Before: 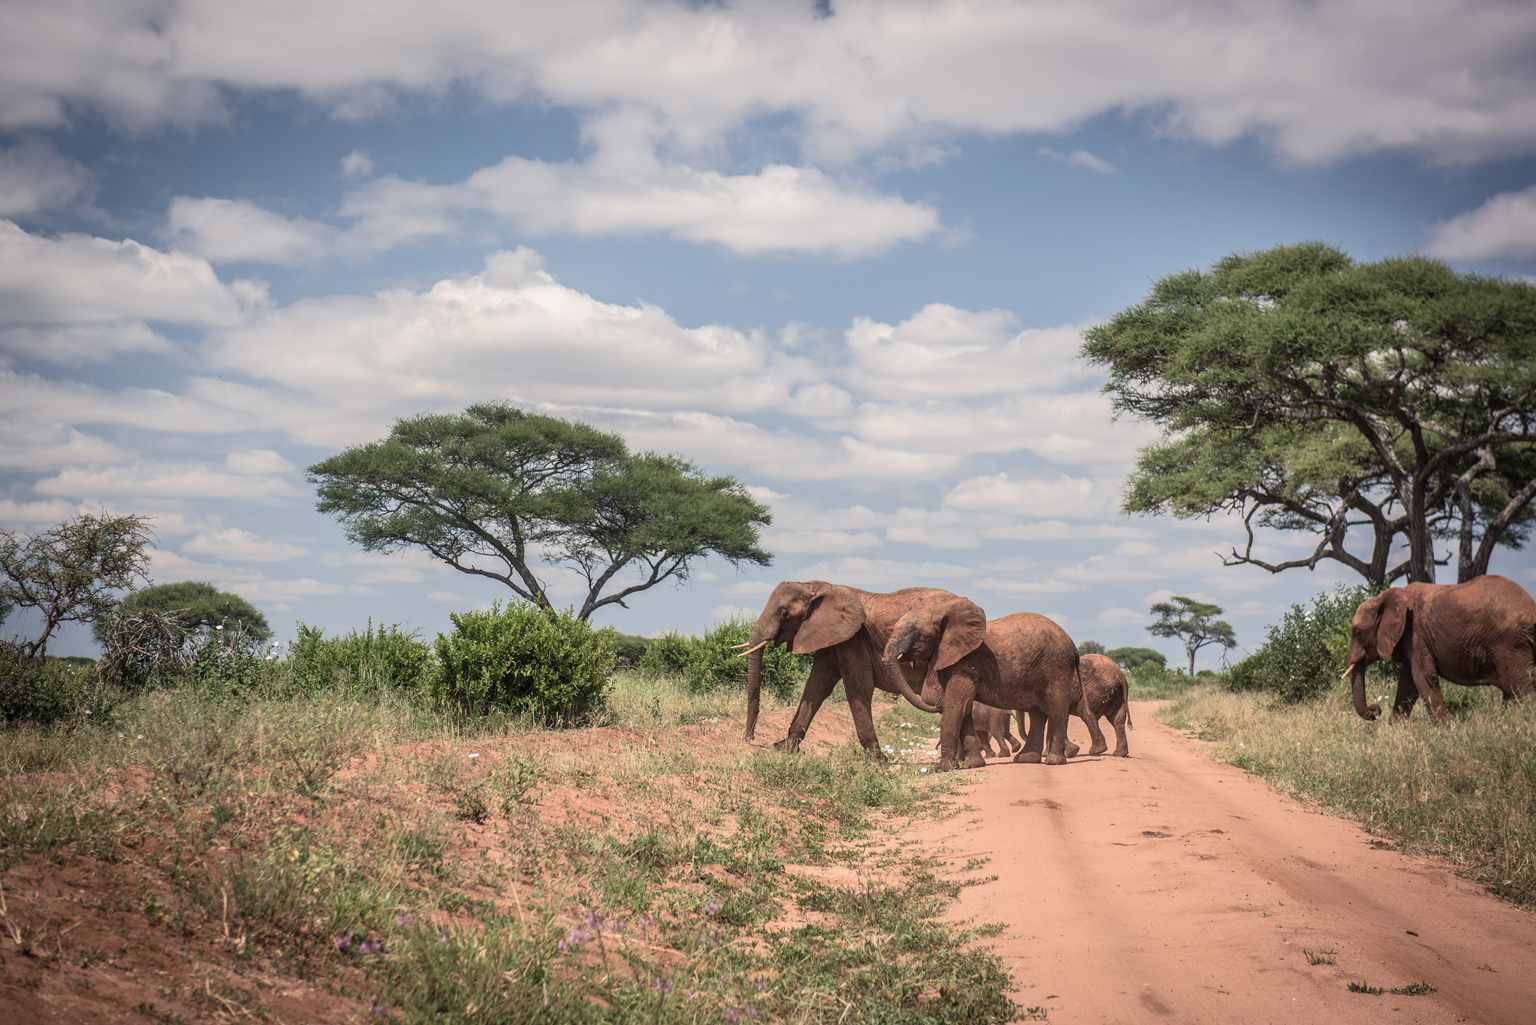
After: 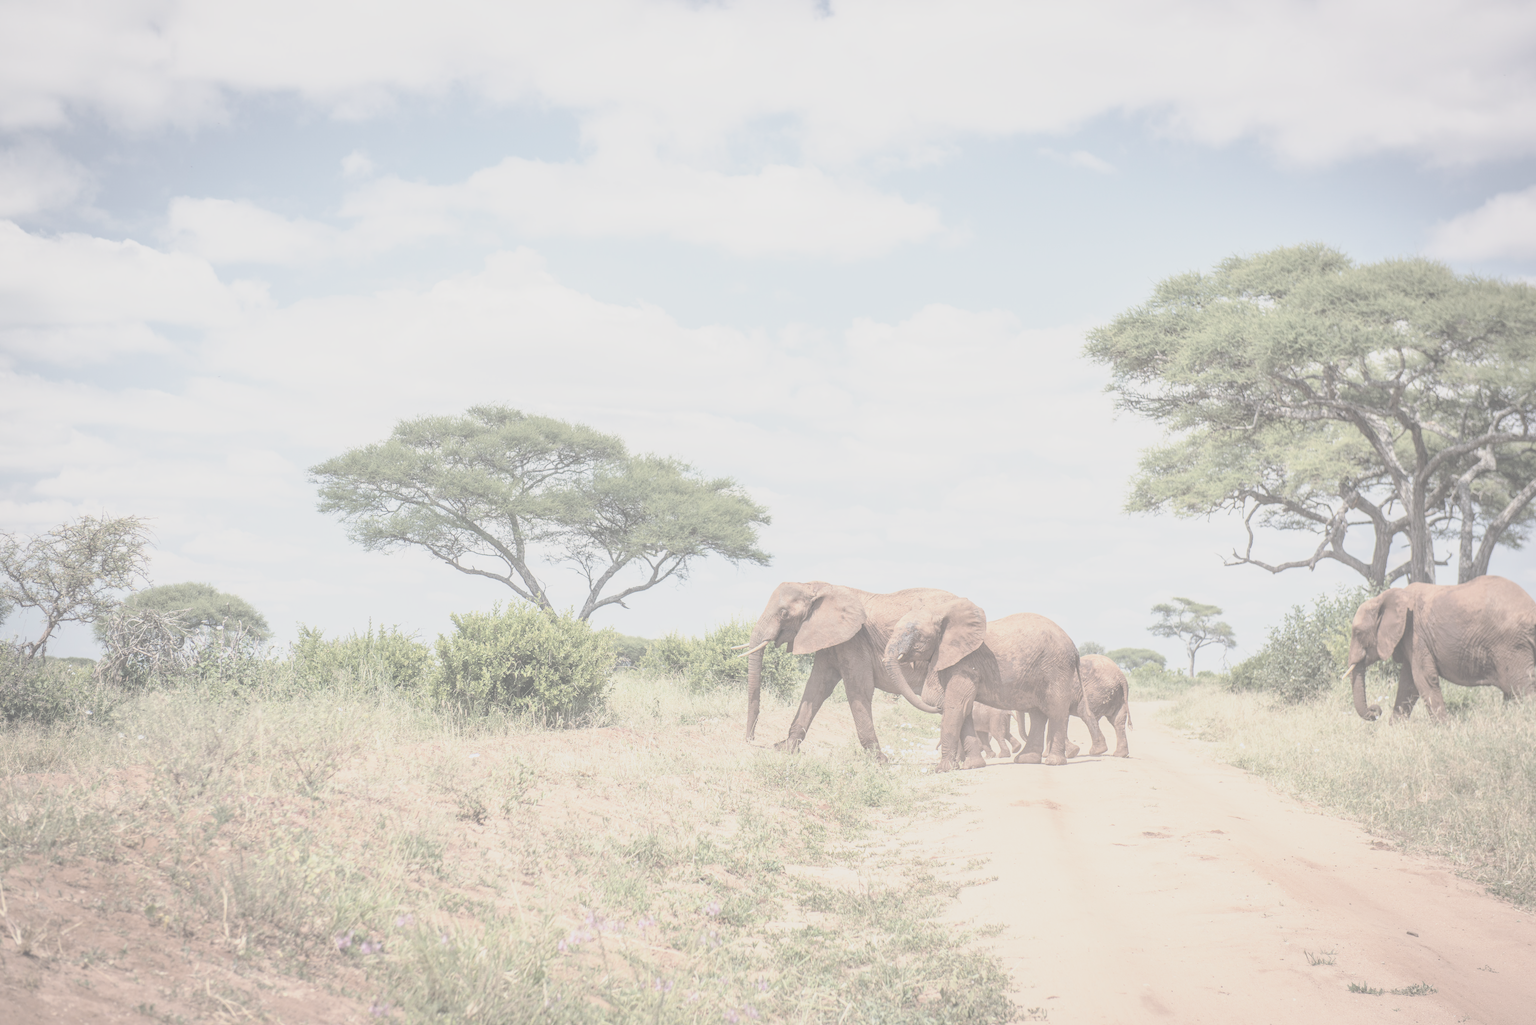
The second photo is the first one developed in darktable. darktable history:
base curve: curves: ch0 [(0, 0) (0.088, 0.125) (0.176, 0.251) (0.354, 0.501) (0.613, 0.749) (1, 0.877)], preserve colors none
contrast brightness saturation: contrast -0.302, brightness 0.763, saturation -0.762
color balance rgb: power › hue 210.9°, linear chroma grading › global chroma 14.531%, perceptual saturation grading › global saturation 25.087%, global vibrance 20%
exposure: black level correction 0.001, exposure 0.498 EV, compensate highlight preservation false
